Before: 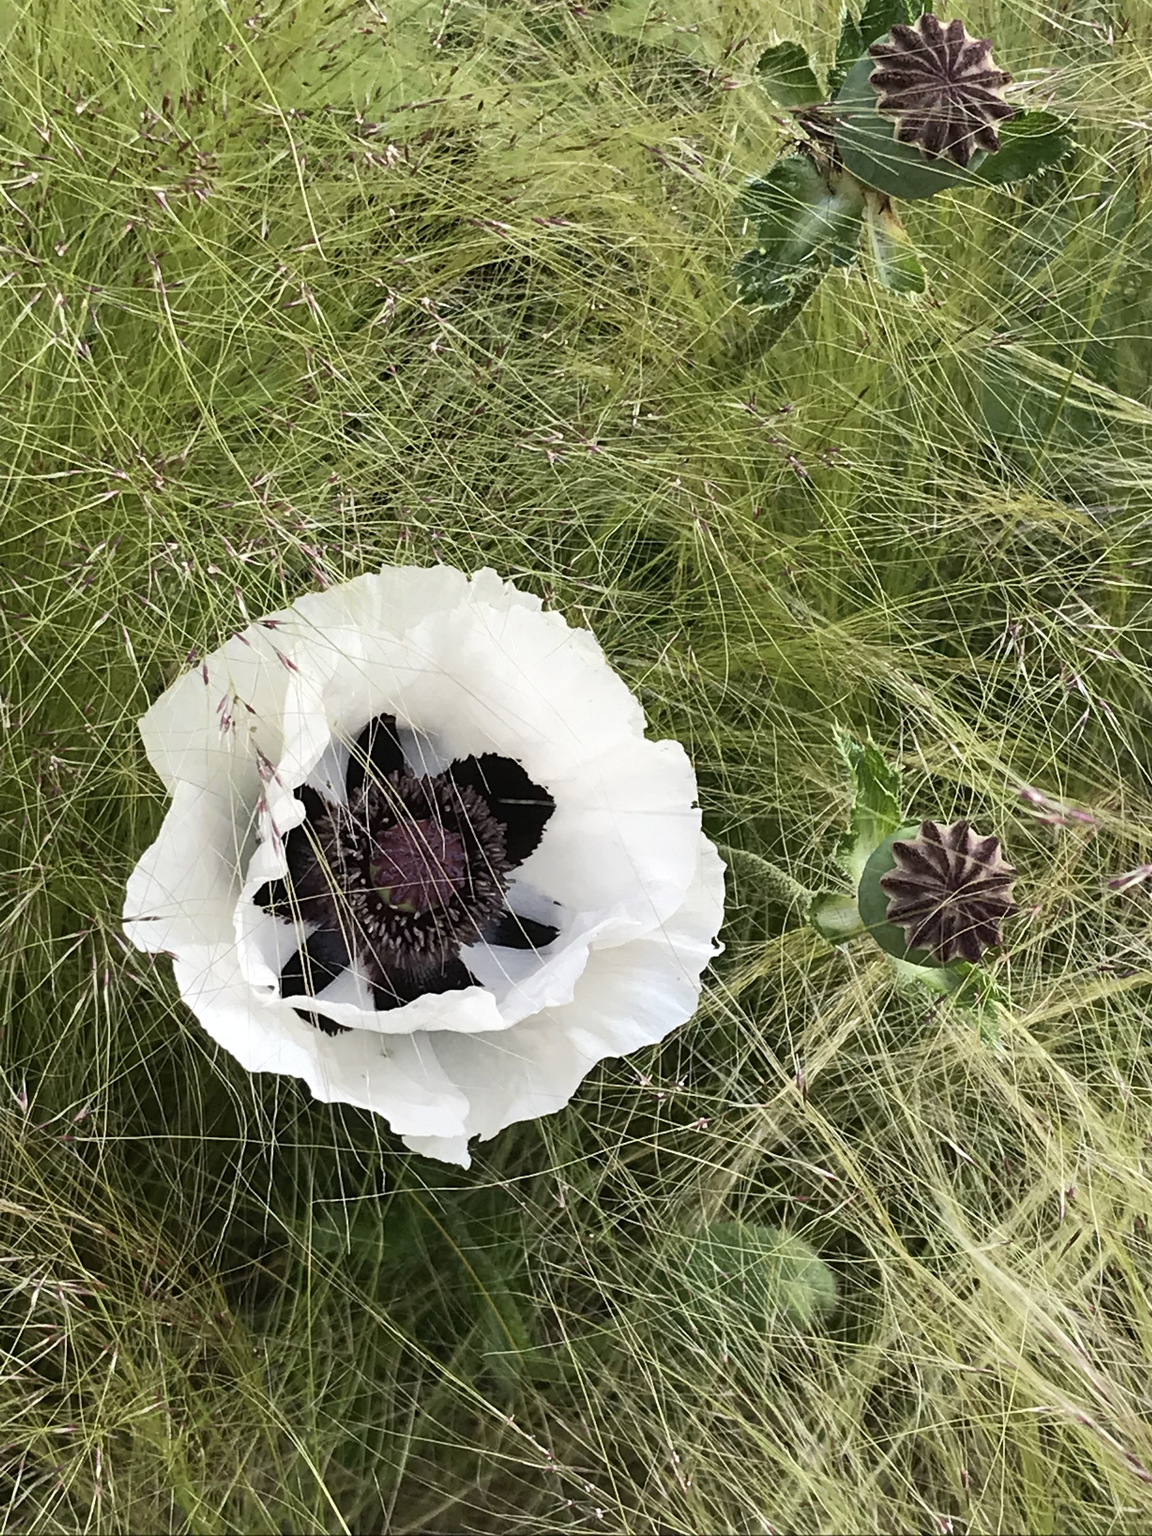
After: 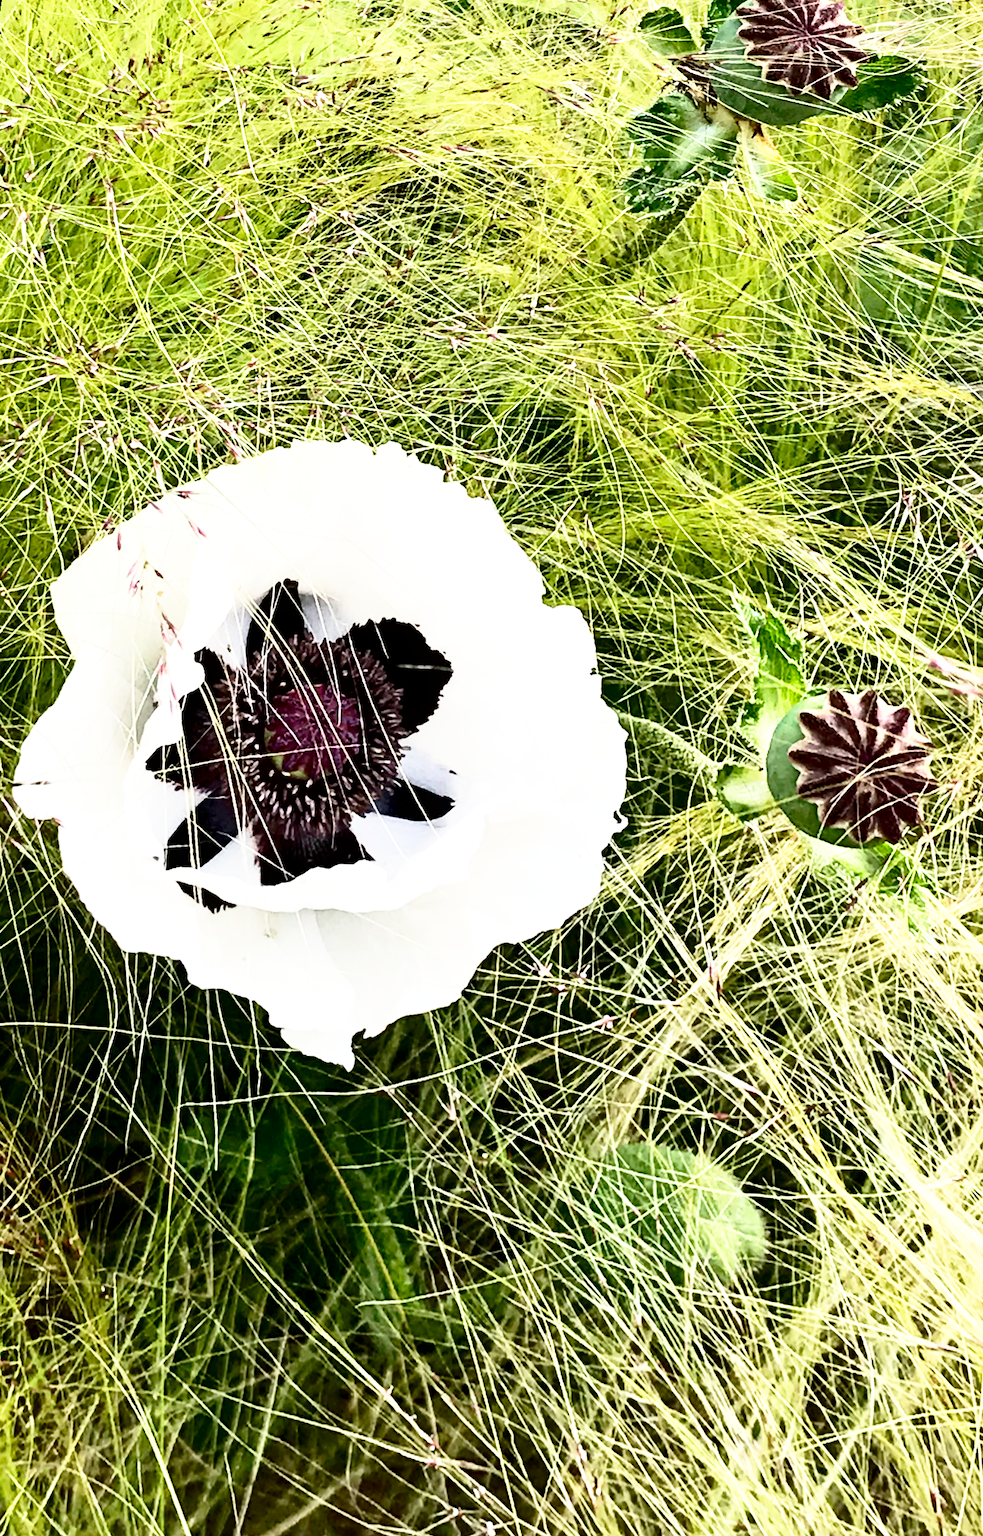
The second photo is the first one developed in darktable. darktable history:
contrast brightness saturation: contrast 0.32, brightness -0.08, saturation 0.17
rotate and perspective: rotation 0.72°, lens shift (vertical) -0.352, lens shift (horizontal) -0.051, crop left 0.152, crop right 0.859, crop top 0.019, crop bottom 0.964
local contrast: mode bilateral grid, contrast 20, coarseness 50, detail 120%, midtone range 0.2
base curve: curves: ch0 [(0, 0) (0.012, 0.01) (0.073, 0.168) (0.31, 0.711) (0.645, 0.957) (1, 1)], preserve colors none
